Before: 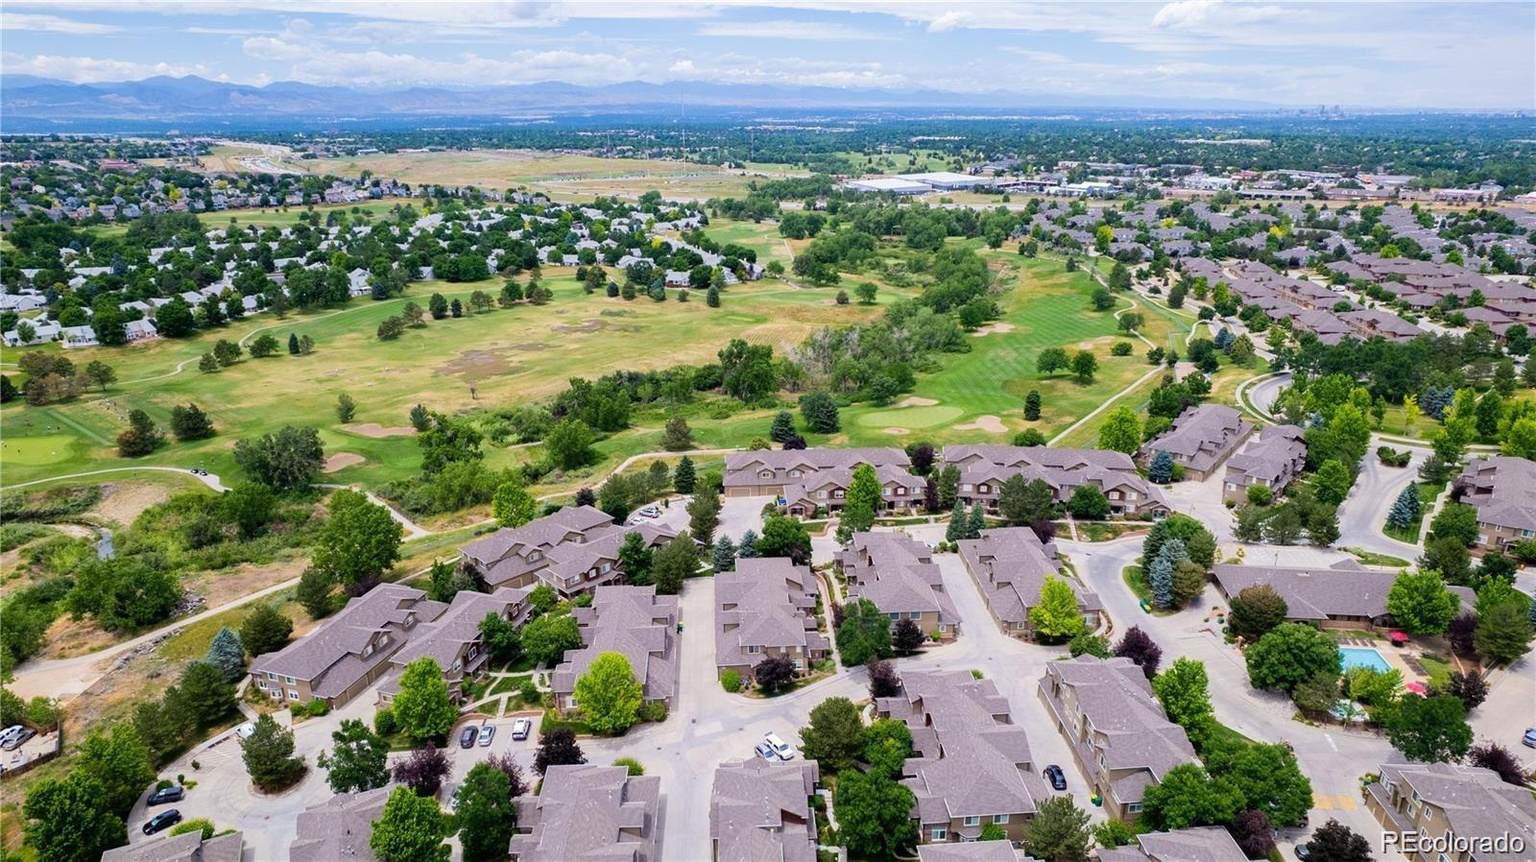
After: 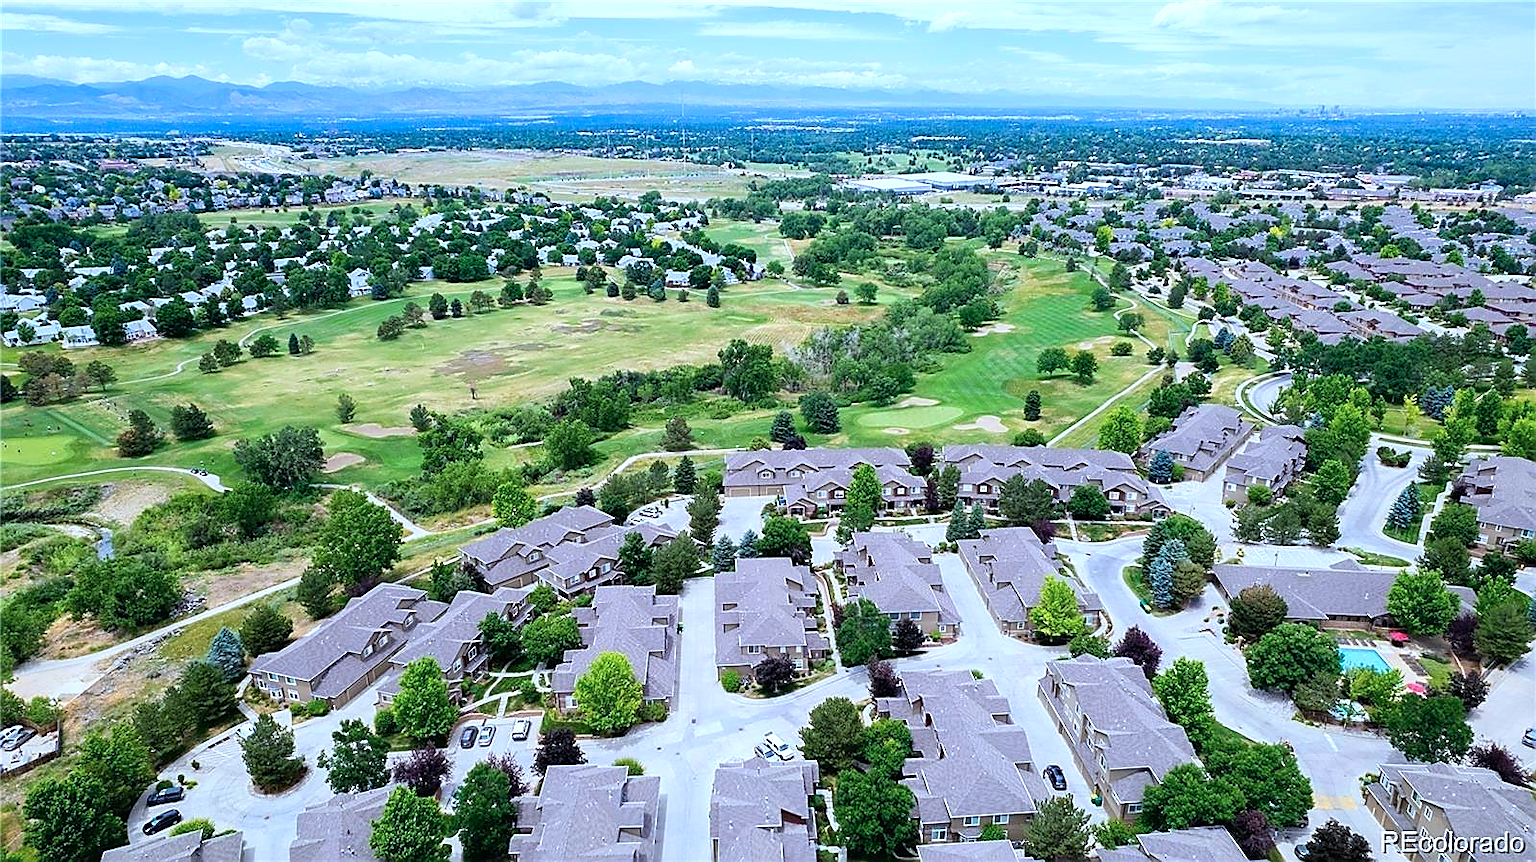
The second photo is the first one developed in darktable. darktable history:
exposure: exposure 0.997 EV, compensate exposure bias true, compensate highlight preservation false
color calibration: x 0.382, y 0.371, temperature 3910.81 K
sharpen: radius 1.392, amount 1.255, threshold 0.833
